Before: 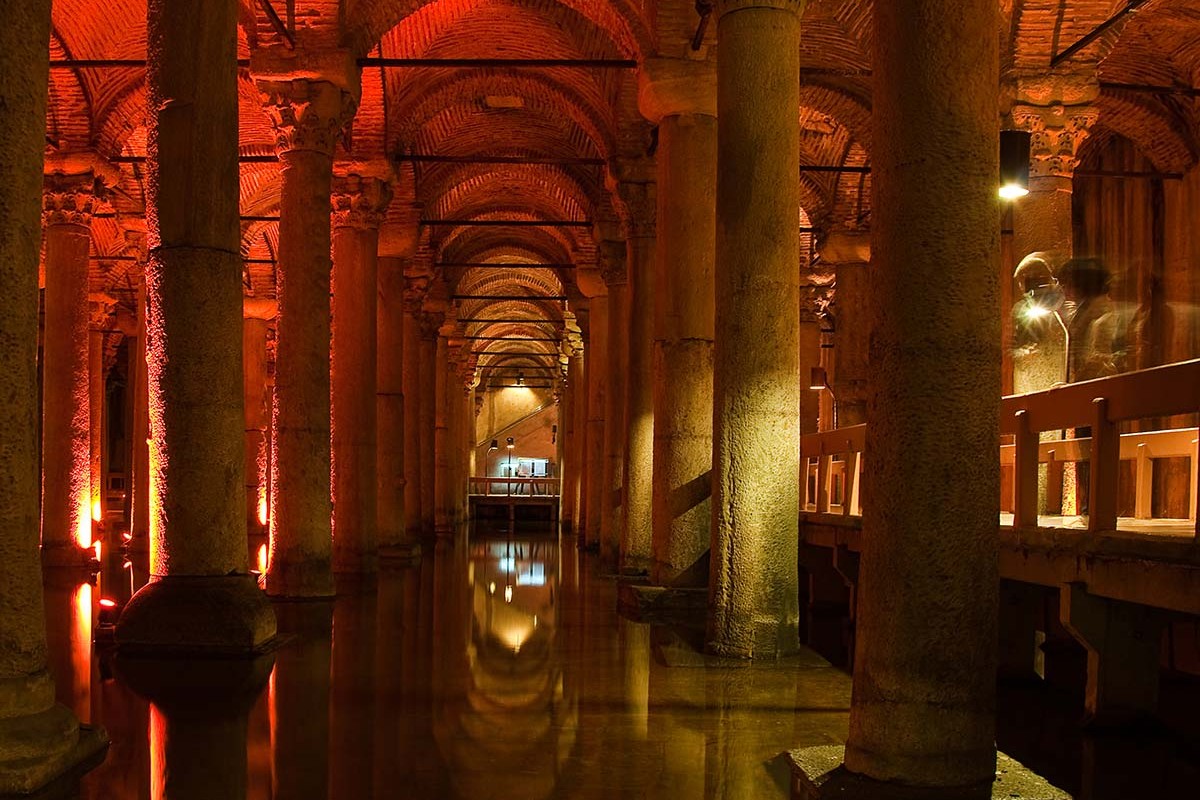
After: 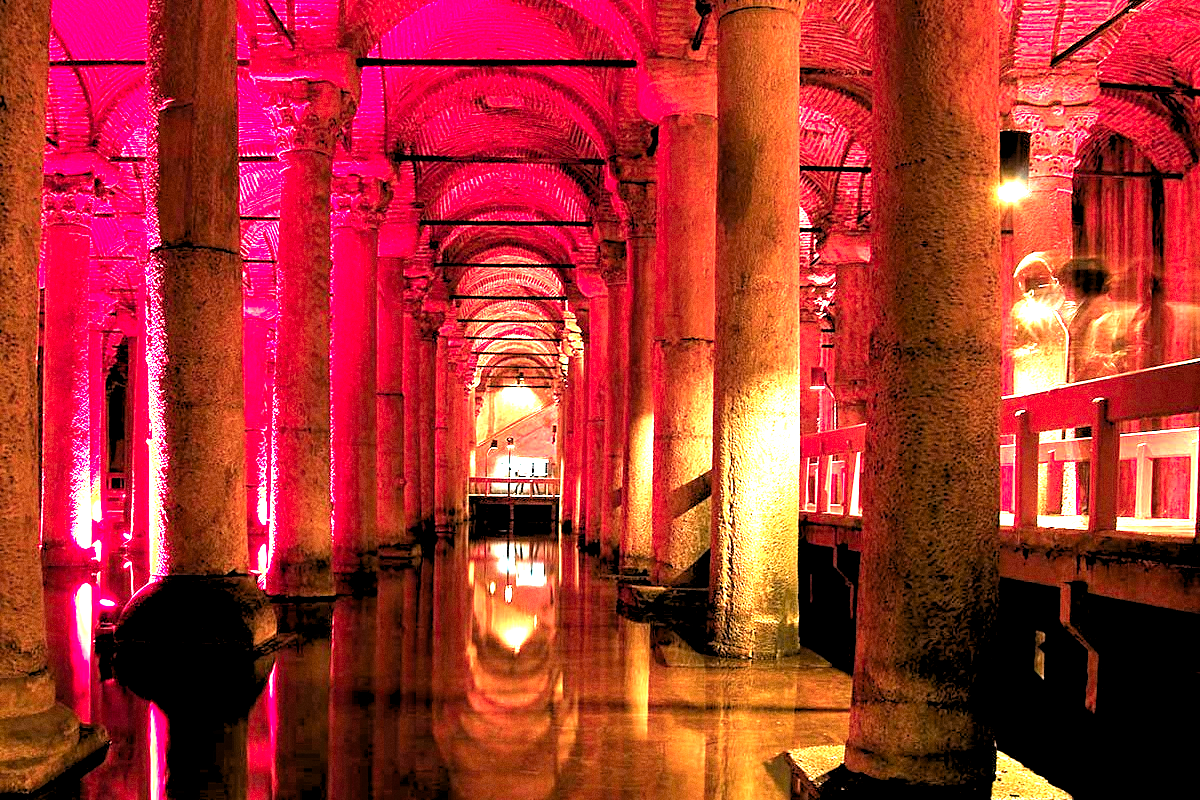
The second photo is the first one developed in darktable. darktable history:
exposure: black level correction 0.001, exposure 2.607 EV, compensate exposure bias true, compensate highlight preservation false
rgb levels: levels [[0.034, 0.472, 0.904], [0, 0.5, 1], [0, 0.5, 1]]
color zones: curves: ch1 [(0.29, 0.492) (0.373, 0.185) (0.509, 0.481)]; ch2 [(0.25, 0.462) (0.749, 0.457)], mix 40.67%
grain: on, module defaults
